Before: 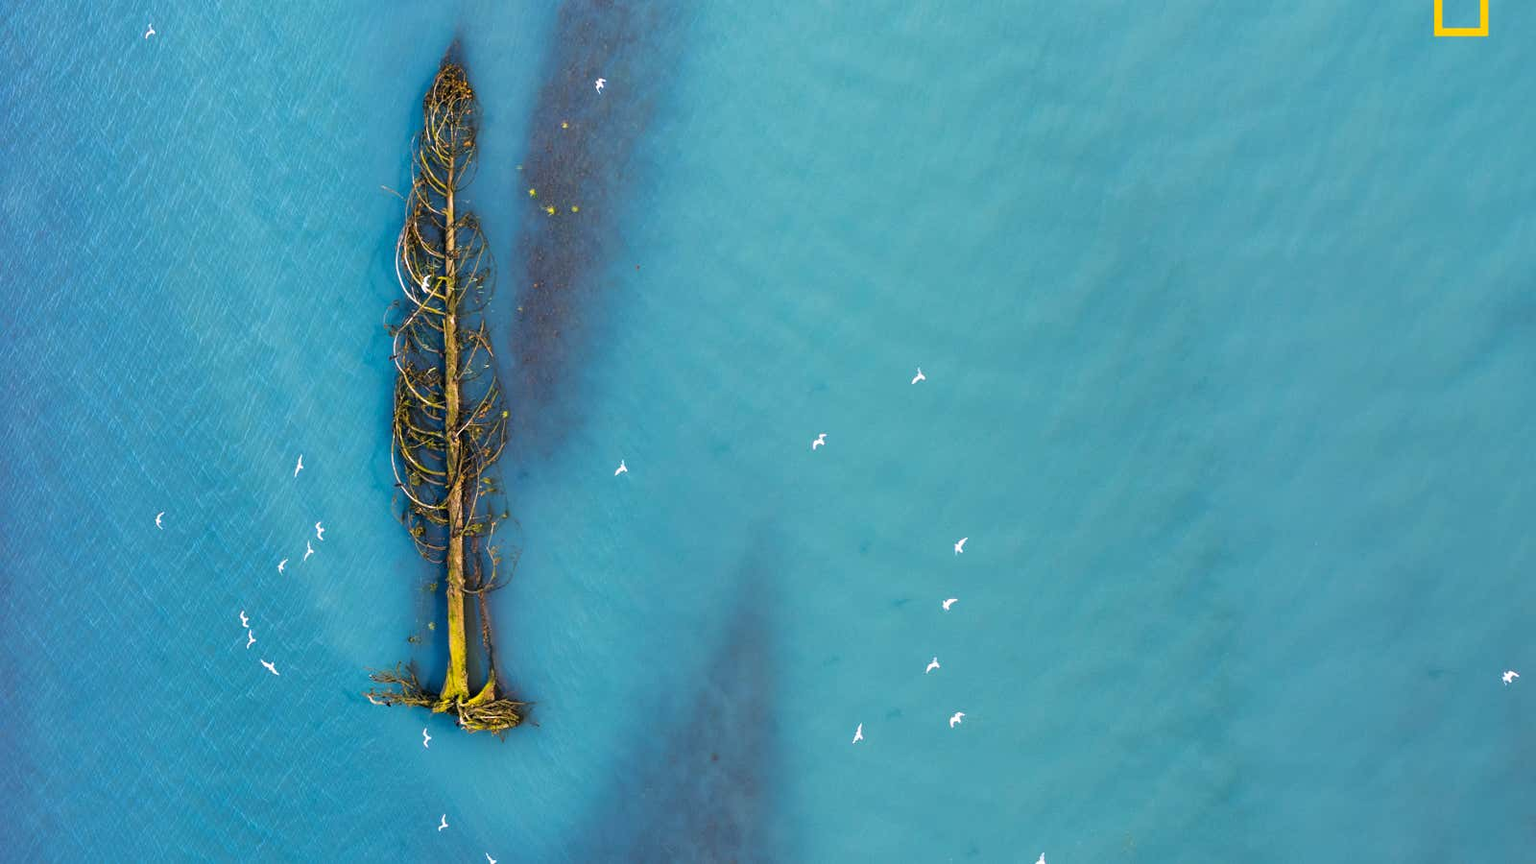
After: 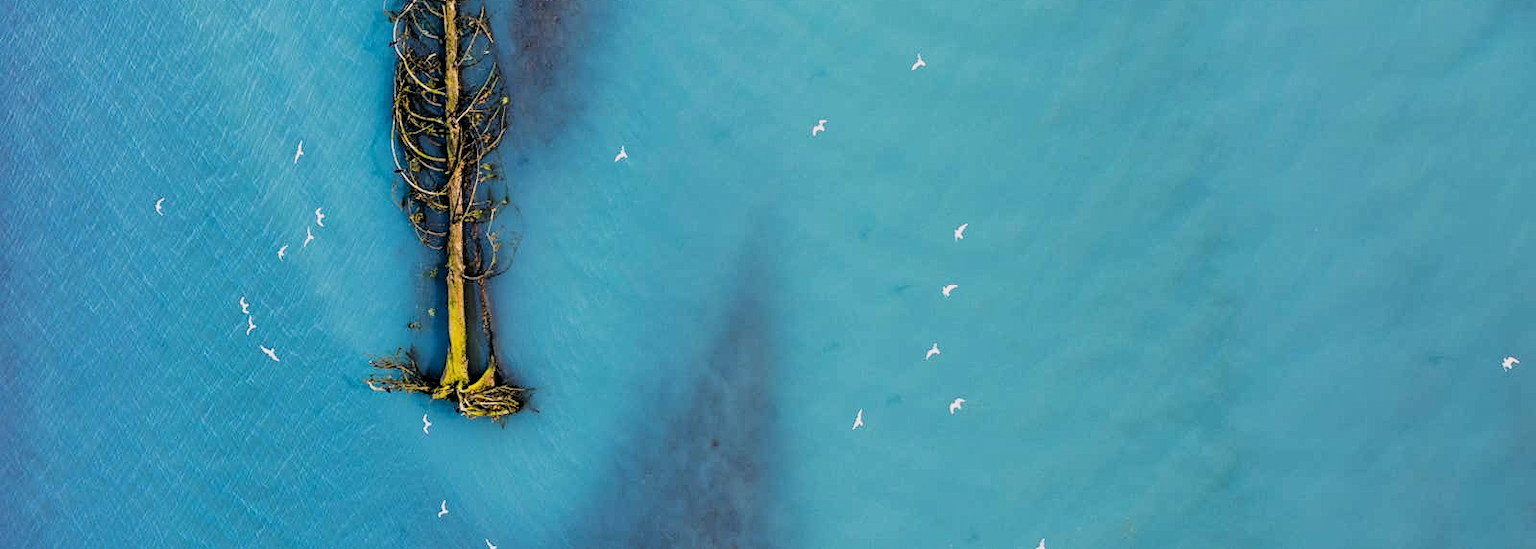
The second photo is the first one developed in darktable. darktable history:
crop and rotate: top 36.435%
filmic rgb: black relative exposure -5 EV, hardness 2.88, contrast 1.2, highlights saturation mix -30%
contrast equalizer: y [[0.5, 0.5, 0.5, 0.512, 0.552, 0.62], [0.5 ×6], [0.5 ×4, 0.504, 0.553], [0 ×6], [0 ×6]]
tone equalizer: on, module defaults
